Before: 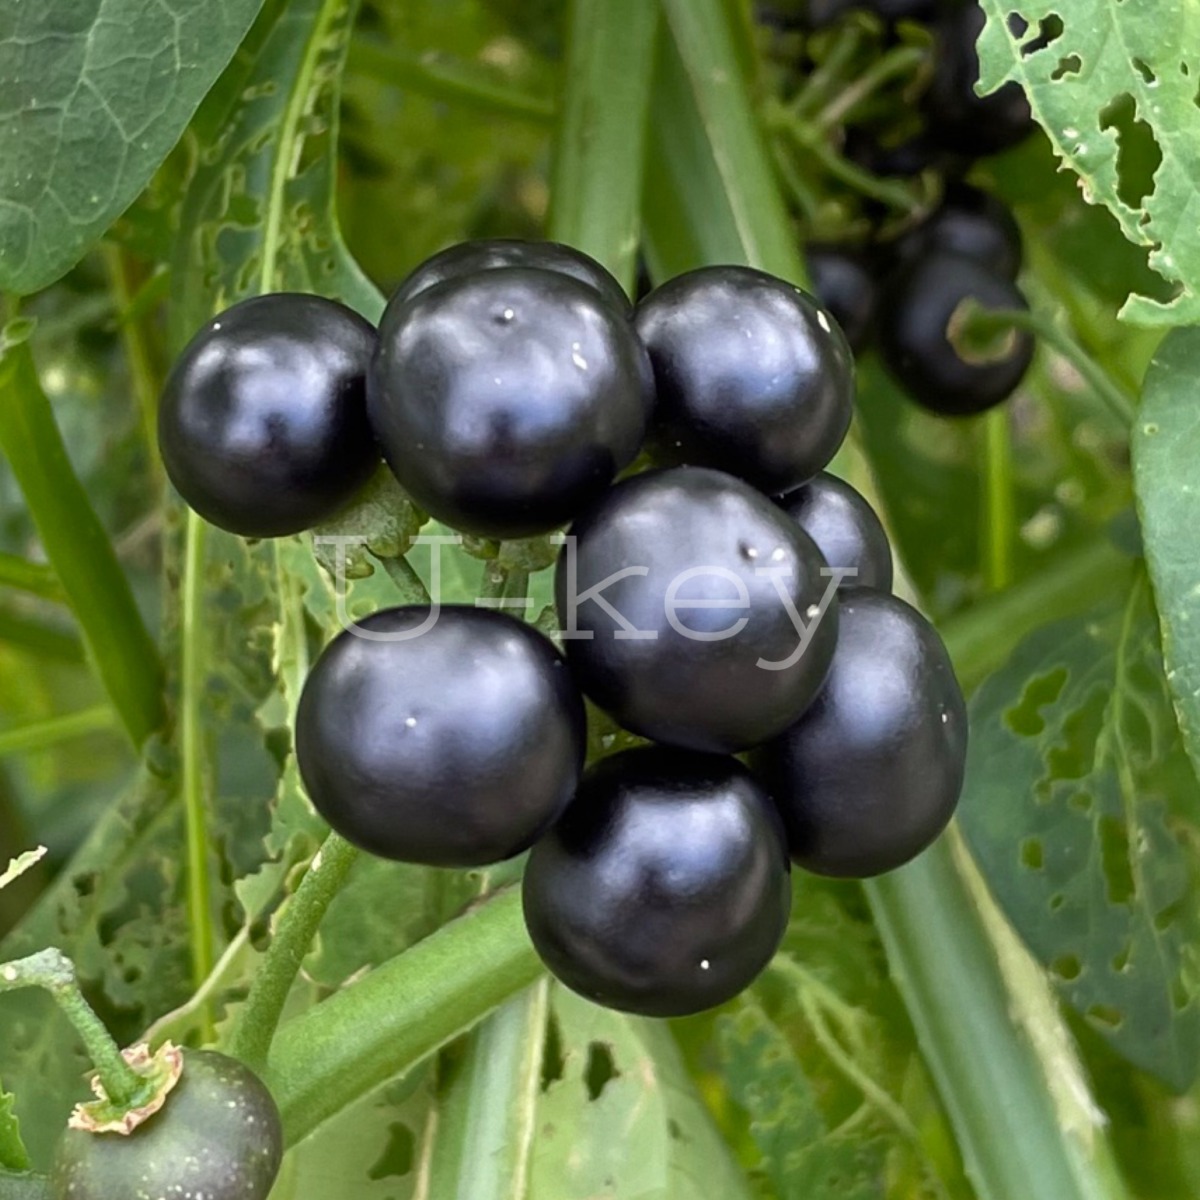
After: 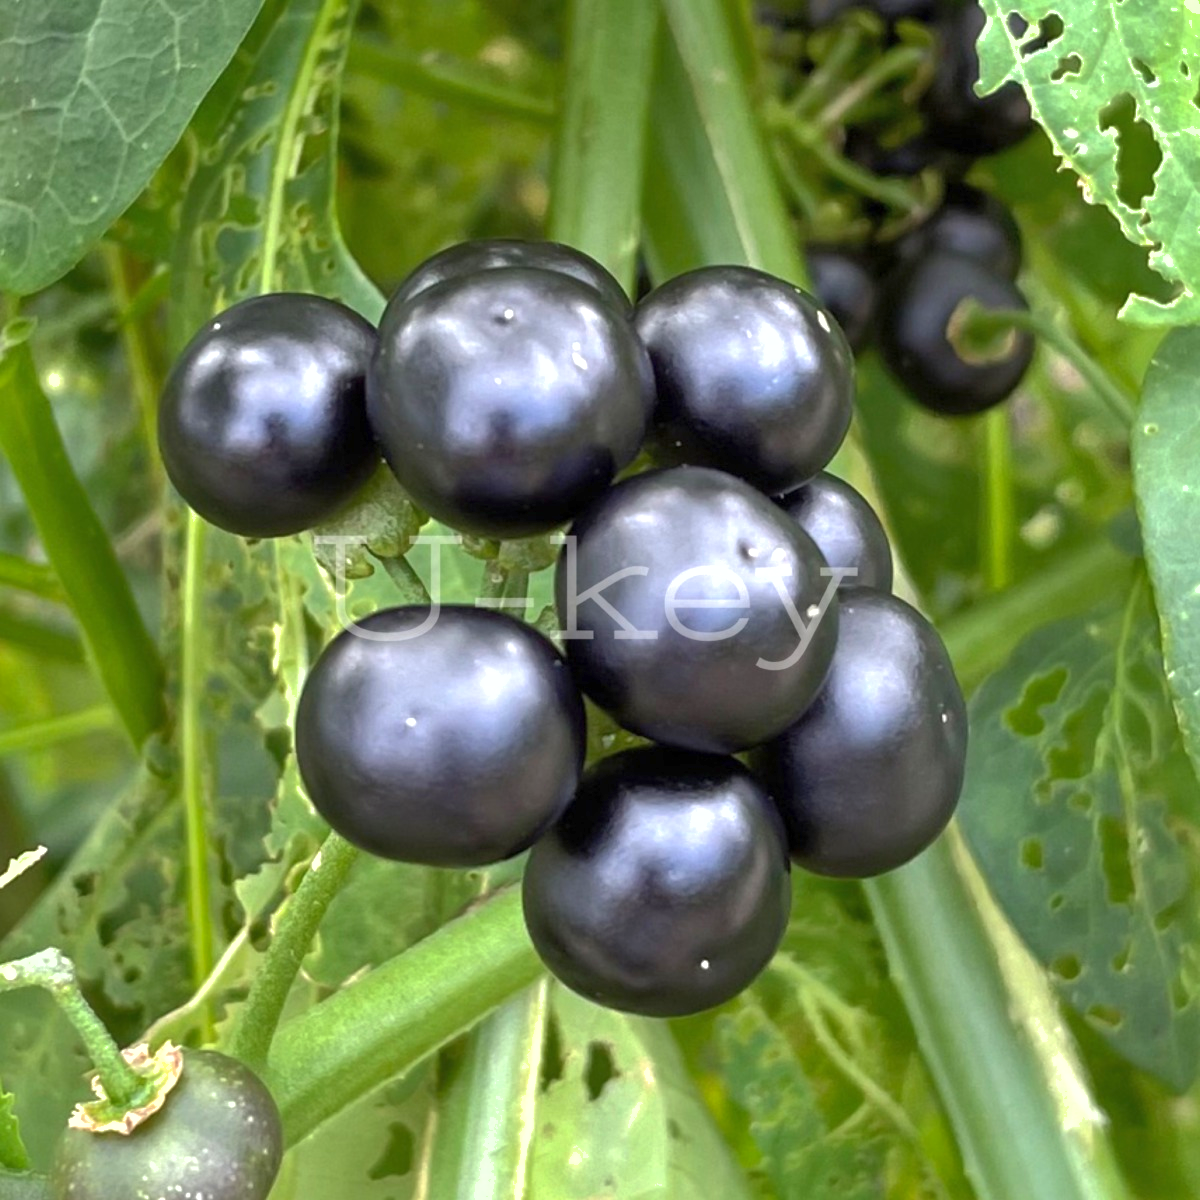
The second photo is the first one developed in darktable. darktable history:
exposure: exposure 0.6 EV, compensate highlight preservation false
shadows and highlights: on, module defaults
